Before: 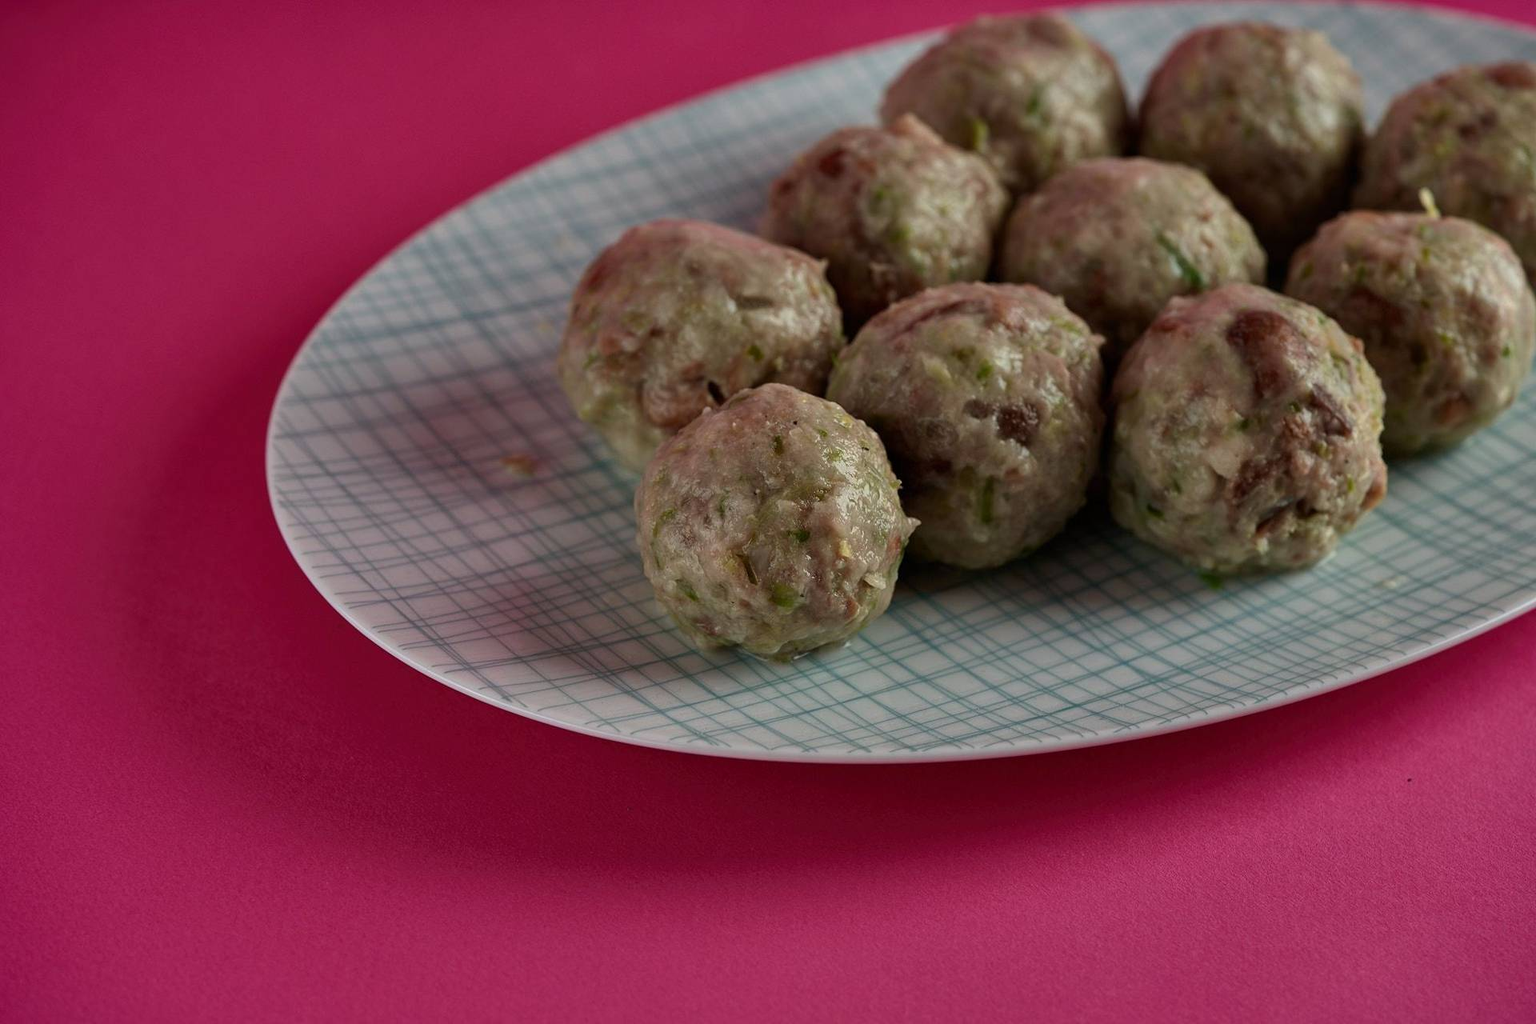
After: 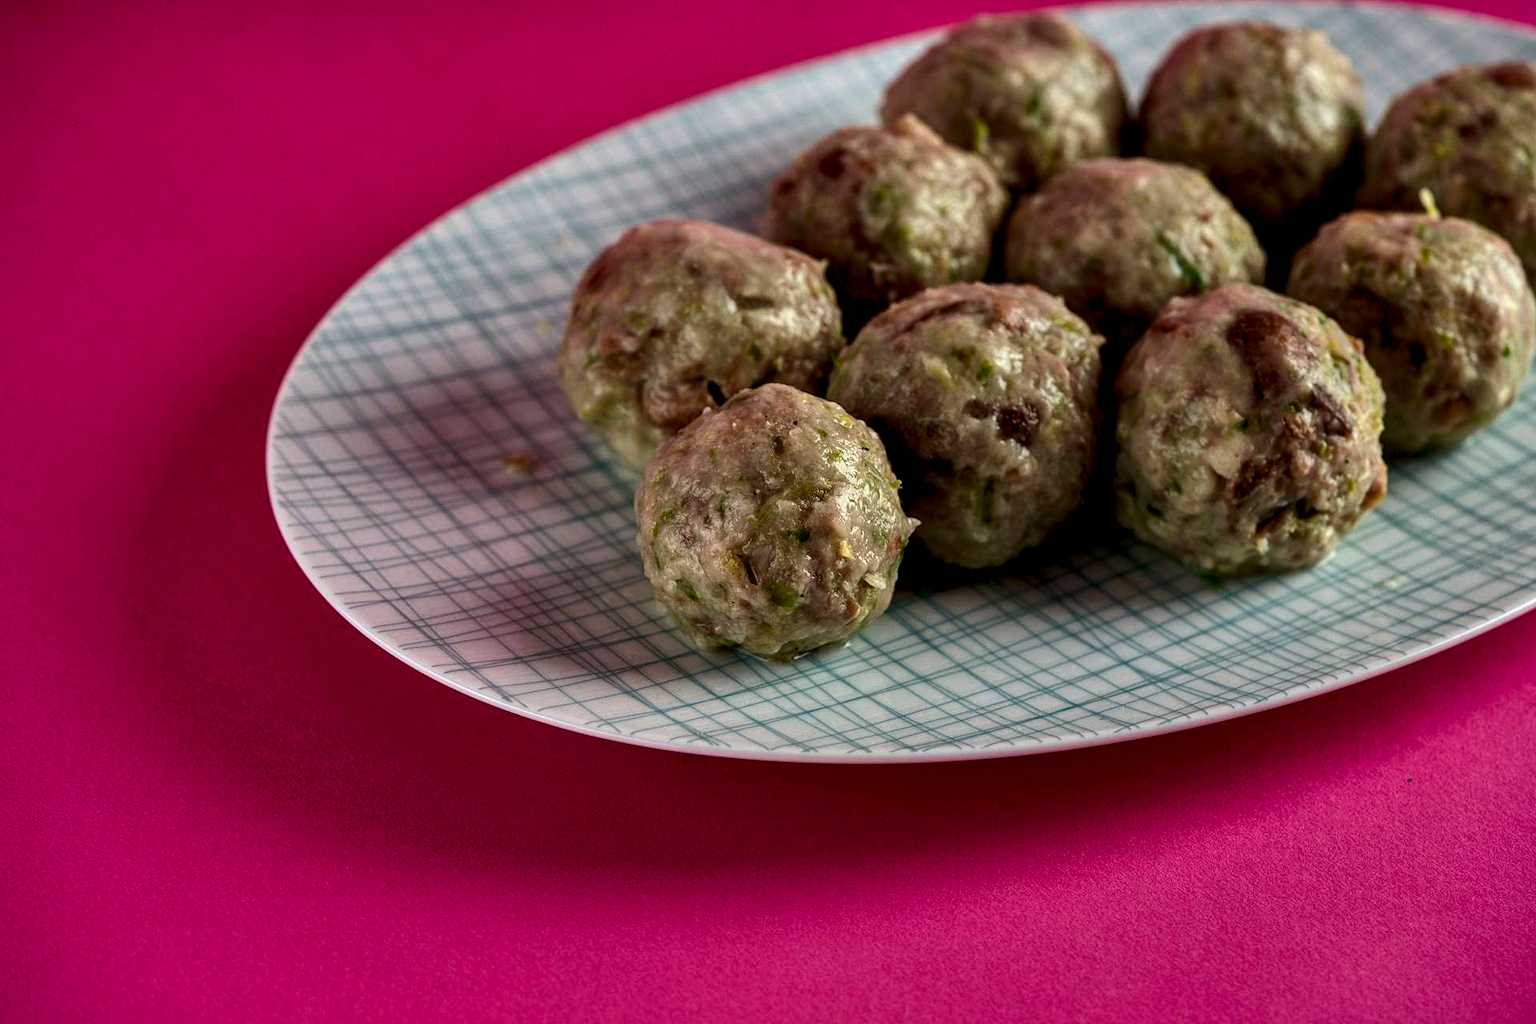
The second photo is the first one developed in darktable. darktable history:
color balance rgb: perceptual saturation grading › global saturation 20%, global vibrance 20%
local contrast: highlights 59%, detail 145%
tone equalizer: -8 EV -0.417 EV, -7 EV -0.389 EV, -6 EV -0.333 EV, -5 EV -0.222 EV, -3 EV 0.222 EV, -2 EV 0.333 EV, -1 EV 0.389 EV, +0 EV 0.417 EV, edges refinement/feathering 500, mask exposure compensation -1.57 EV, preserve details no
